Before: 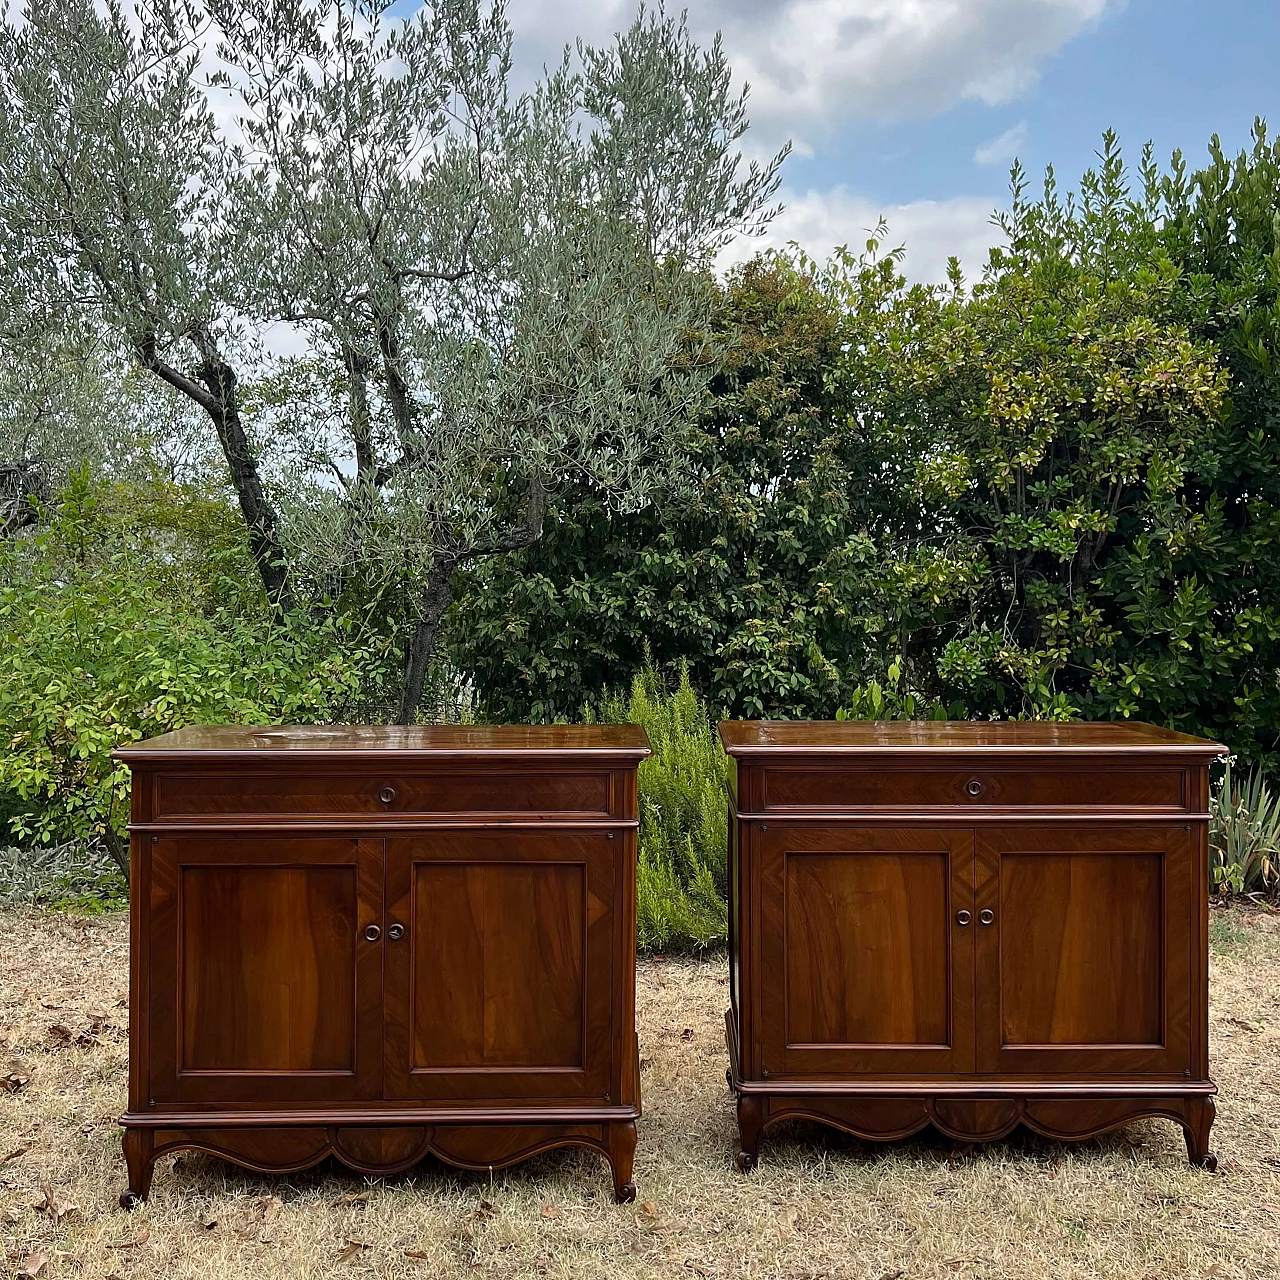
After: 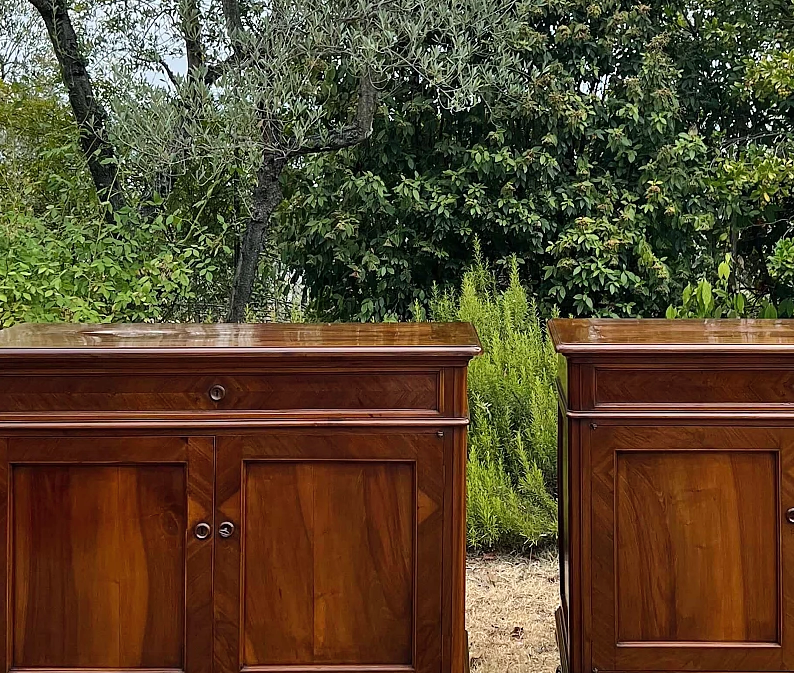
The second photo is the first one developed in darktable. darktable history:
shadows and highlights: soften with gaussian
crop: left 13.317%, top 31.43%, right 24.587%, bottom 15.929%
